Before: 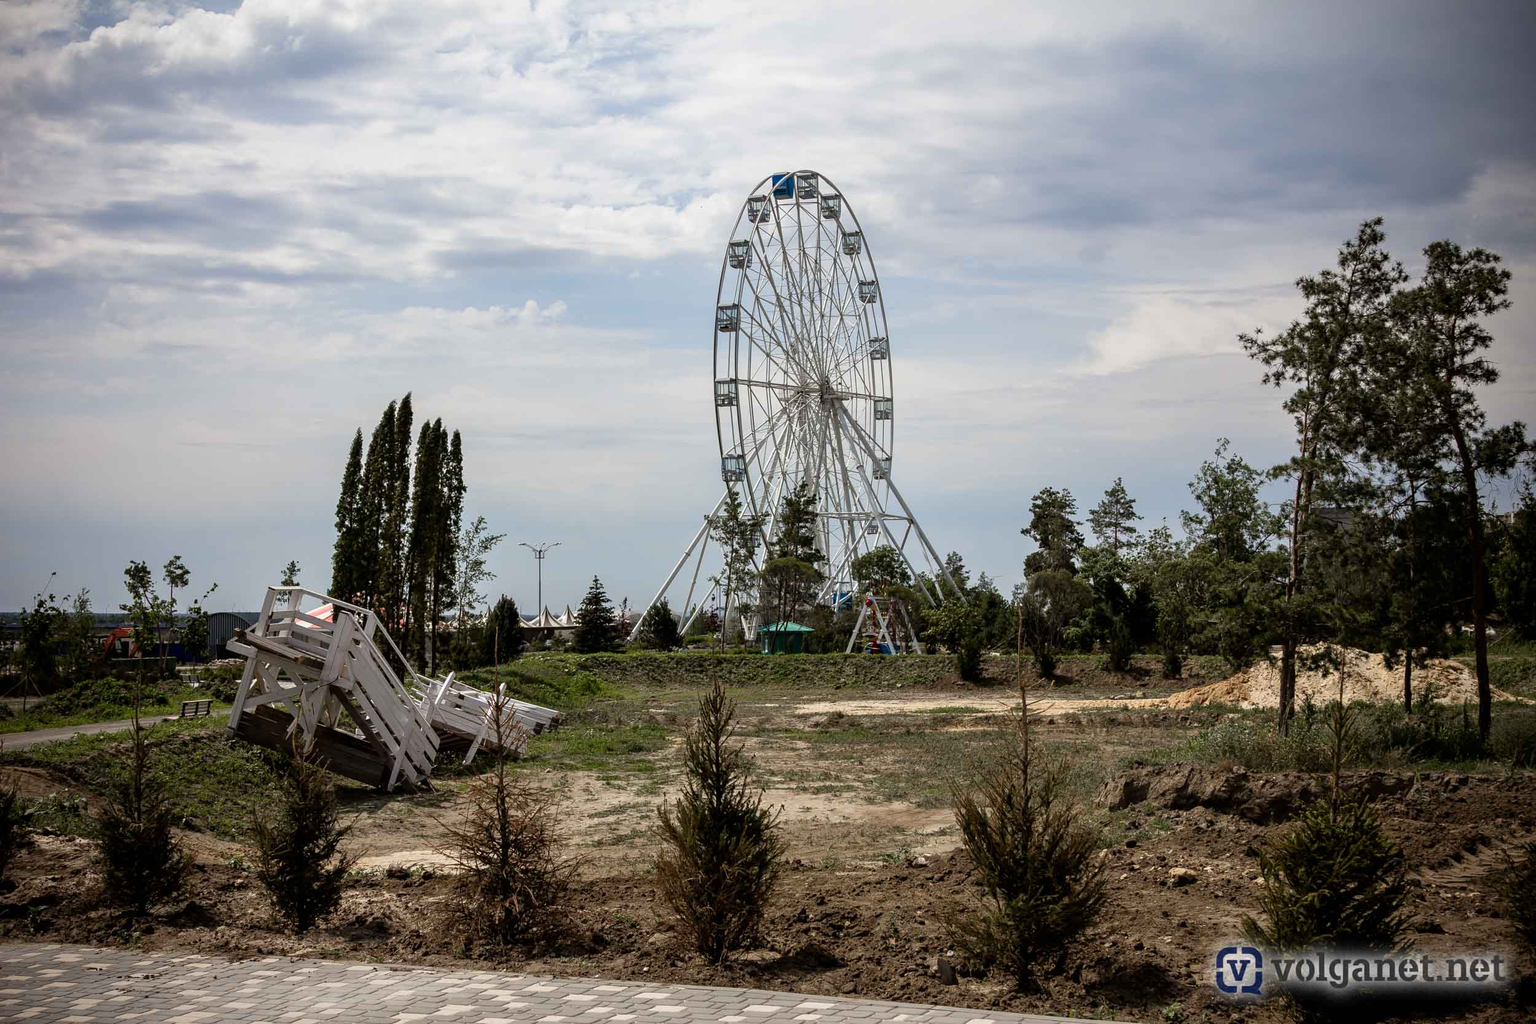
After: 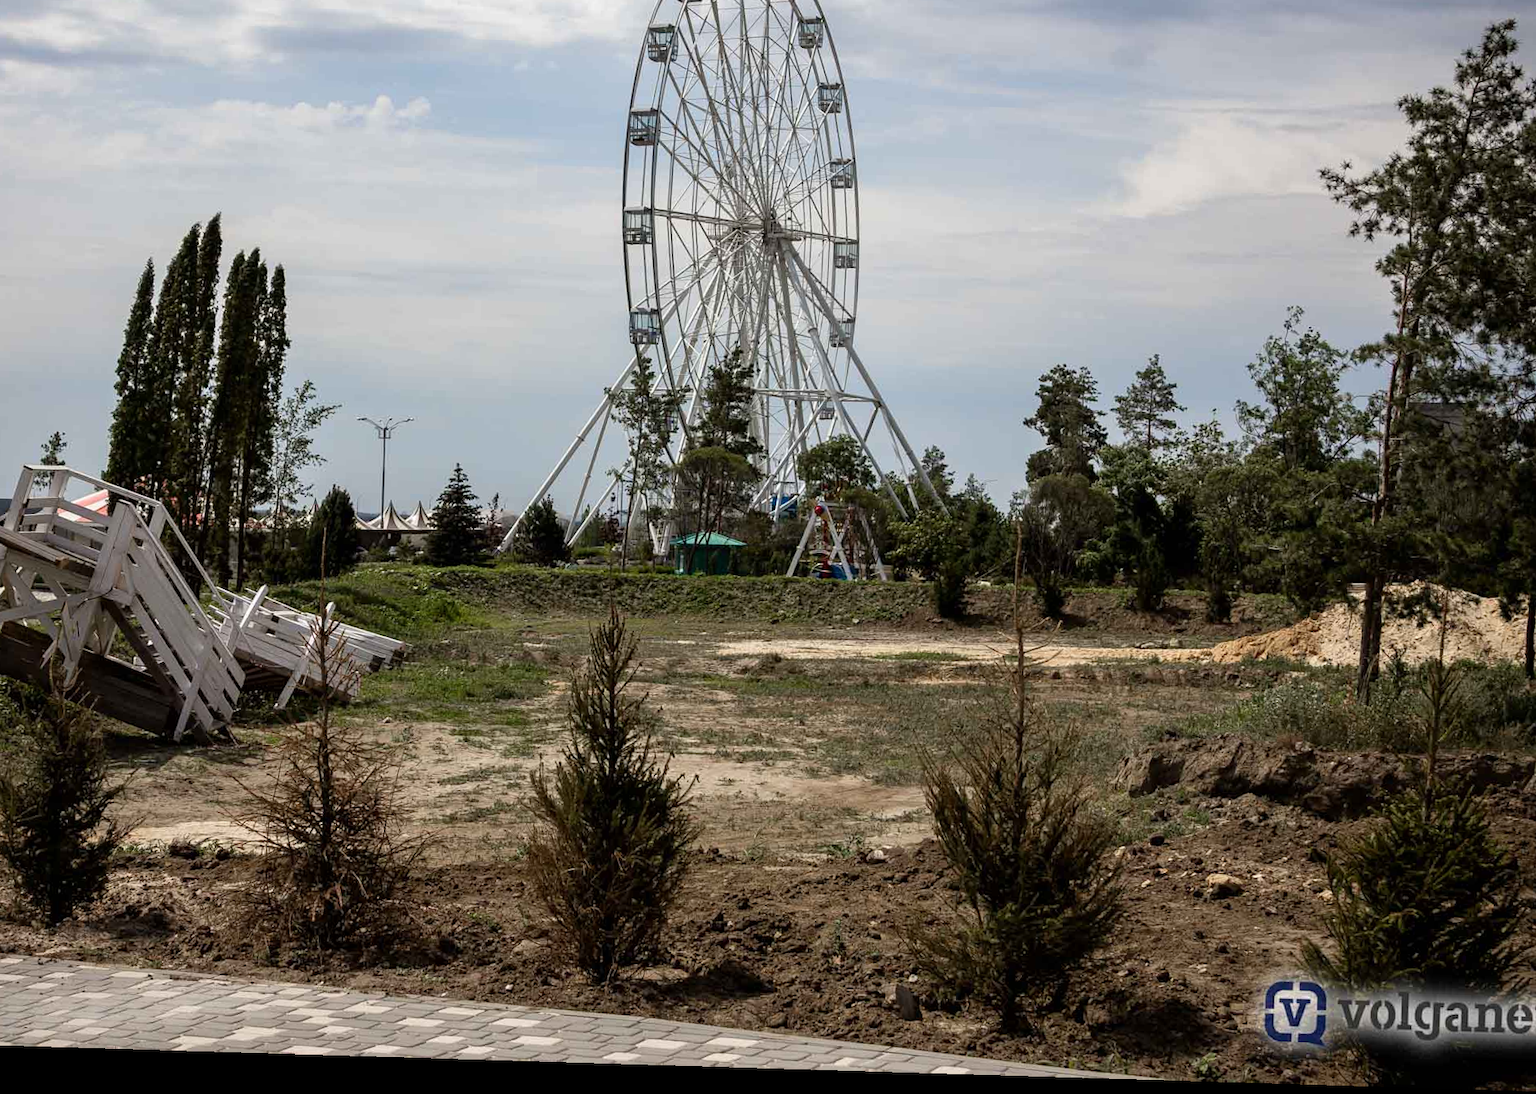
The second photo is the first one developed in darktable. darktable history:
crop: left 16.871%, top 22.857%, right 9.116%
rotate and perspective: rotation 1.72°, automatic cropping off
